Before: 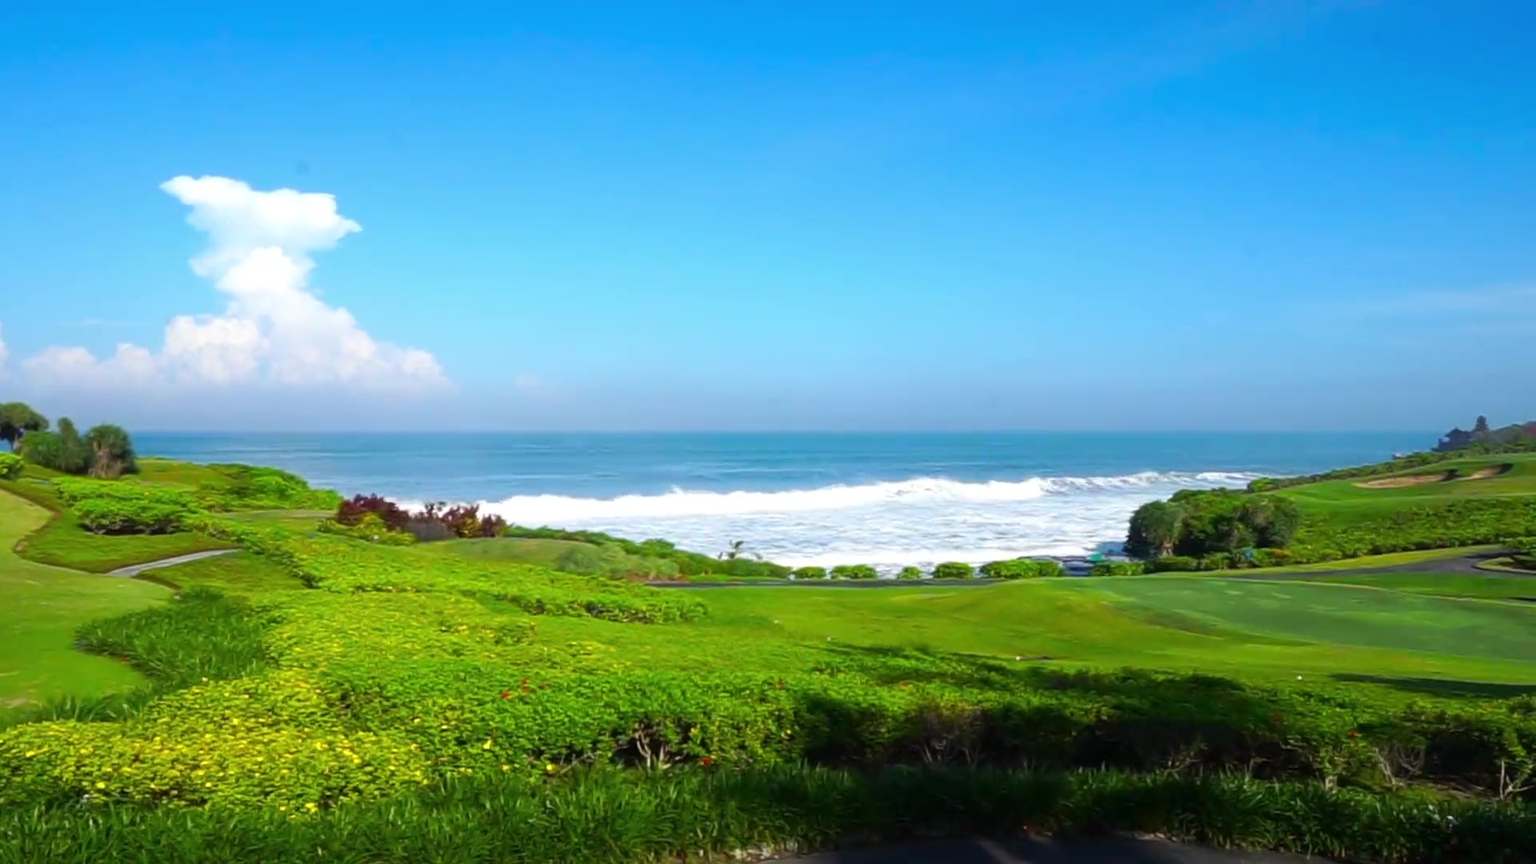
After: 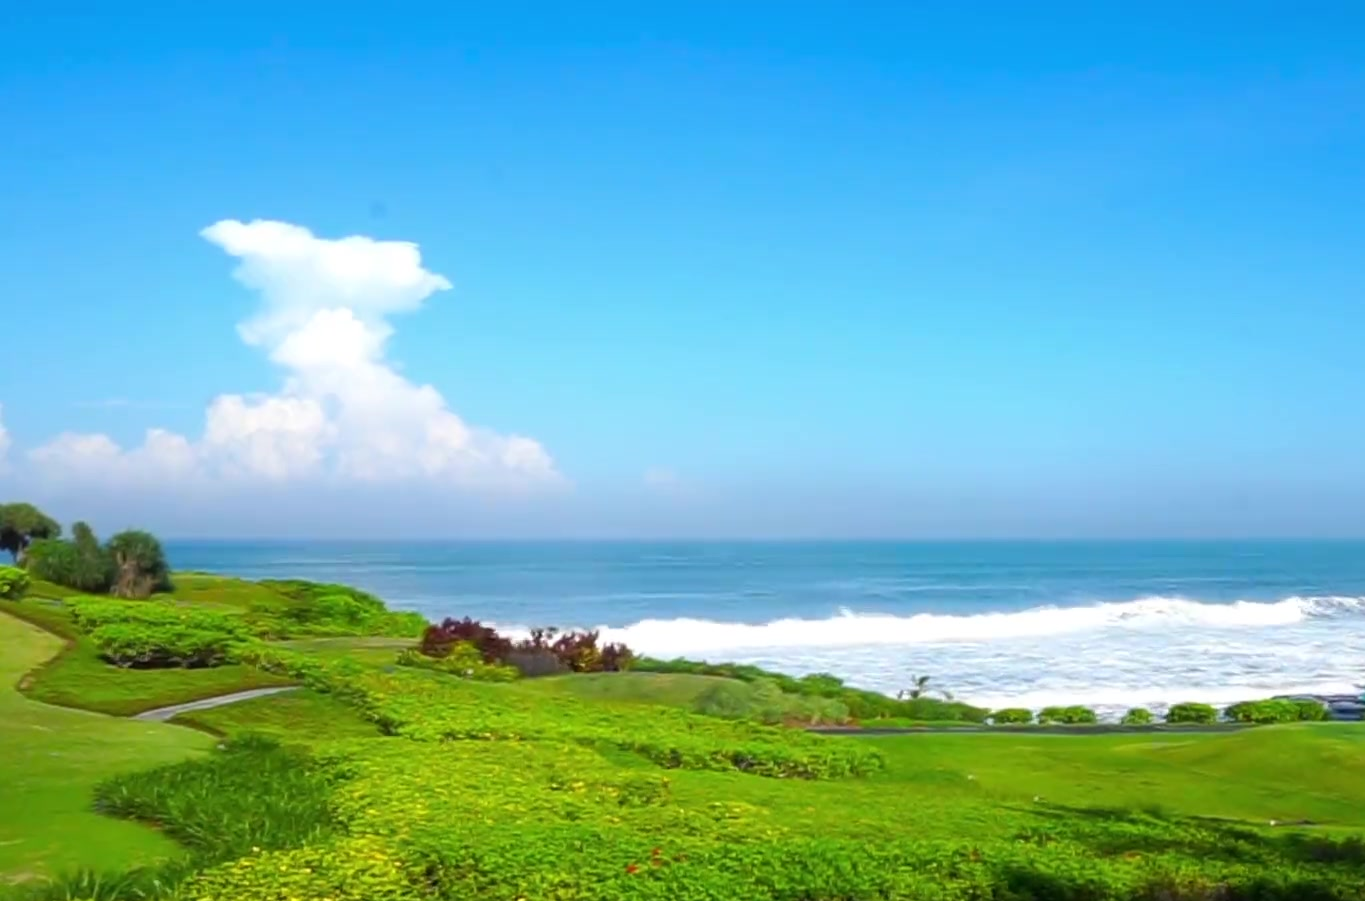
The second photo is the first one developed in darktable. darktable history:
crop: right 28.902%, bottom 16.565%
